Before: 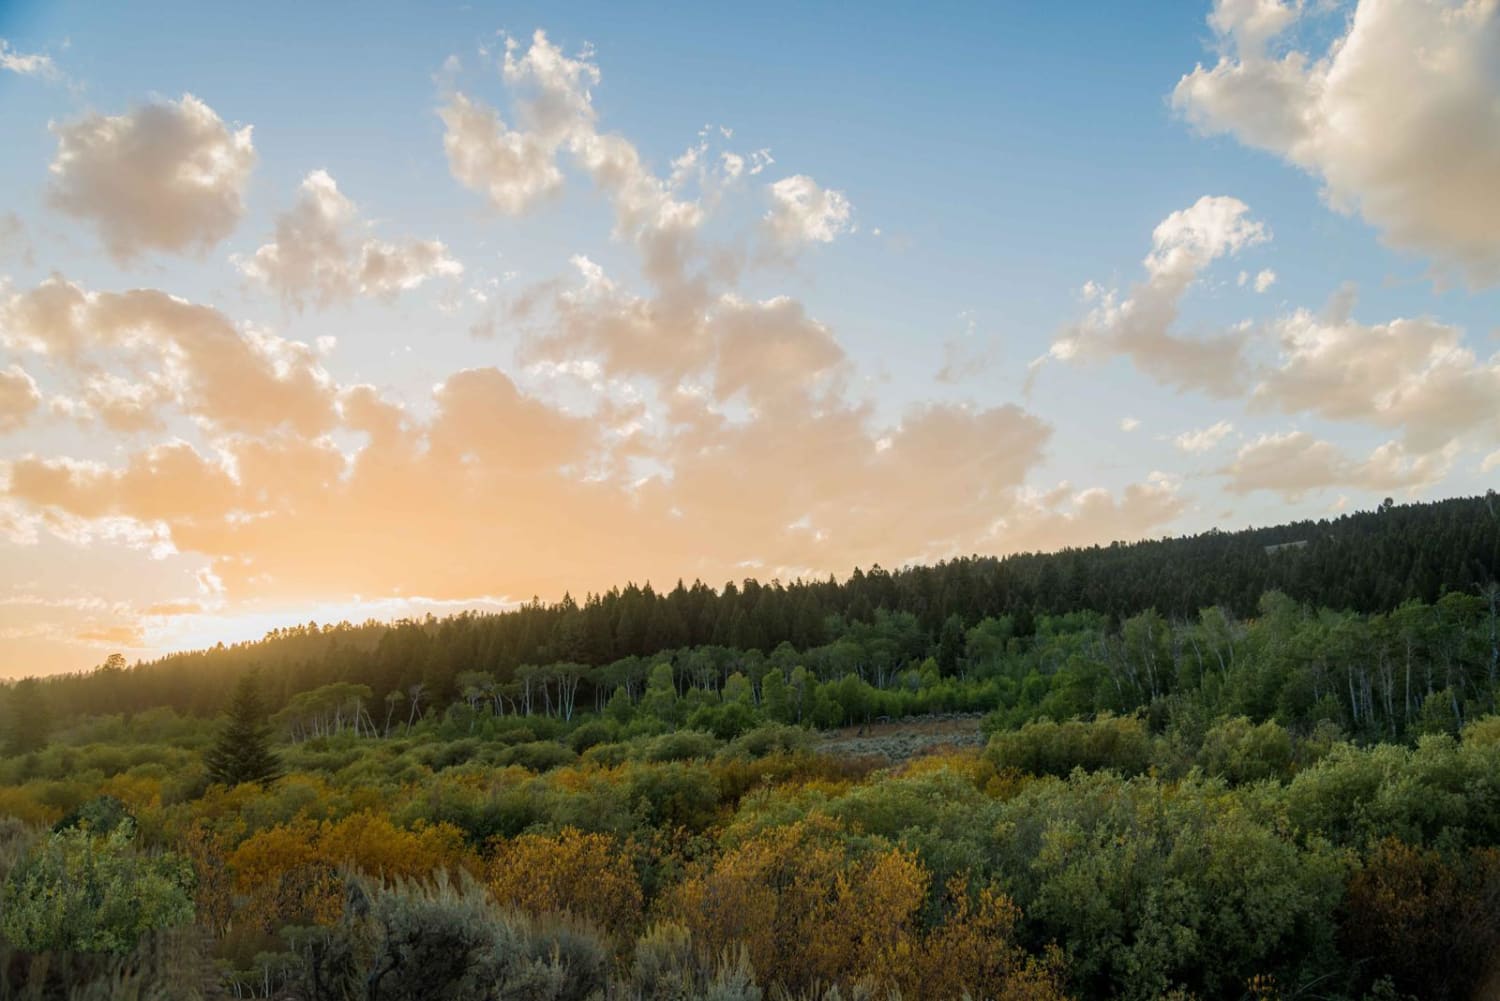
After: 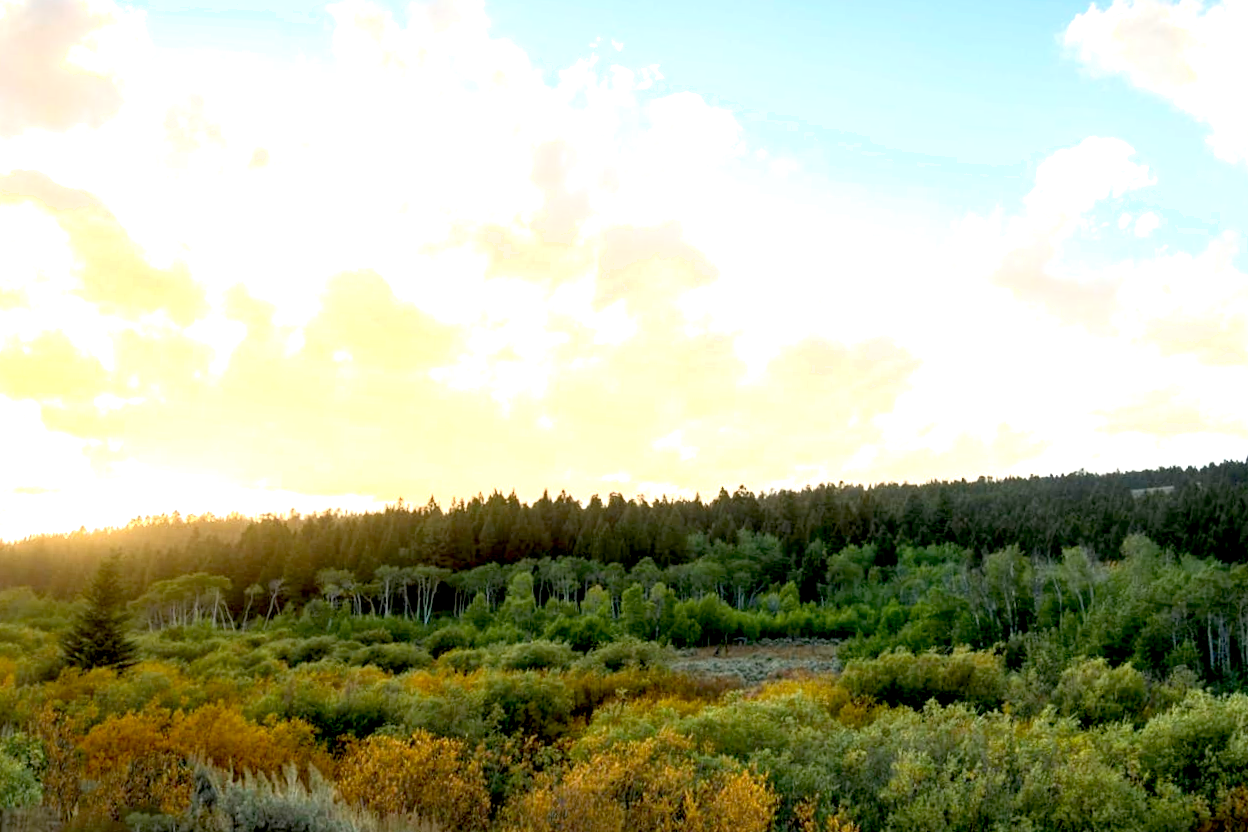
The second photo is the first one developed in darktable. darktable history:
shadows and highlights: shadows 0, highlights 40
exposure: black level correction 0.011, exposure 1.088 EV, compensate exposure bias true, compensate highlight preservation false
crop and rotate: angle -3.27°, left 5.211%, top 5.211%, right 4.607%, bottom 4.607%
